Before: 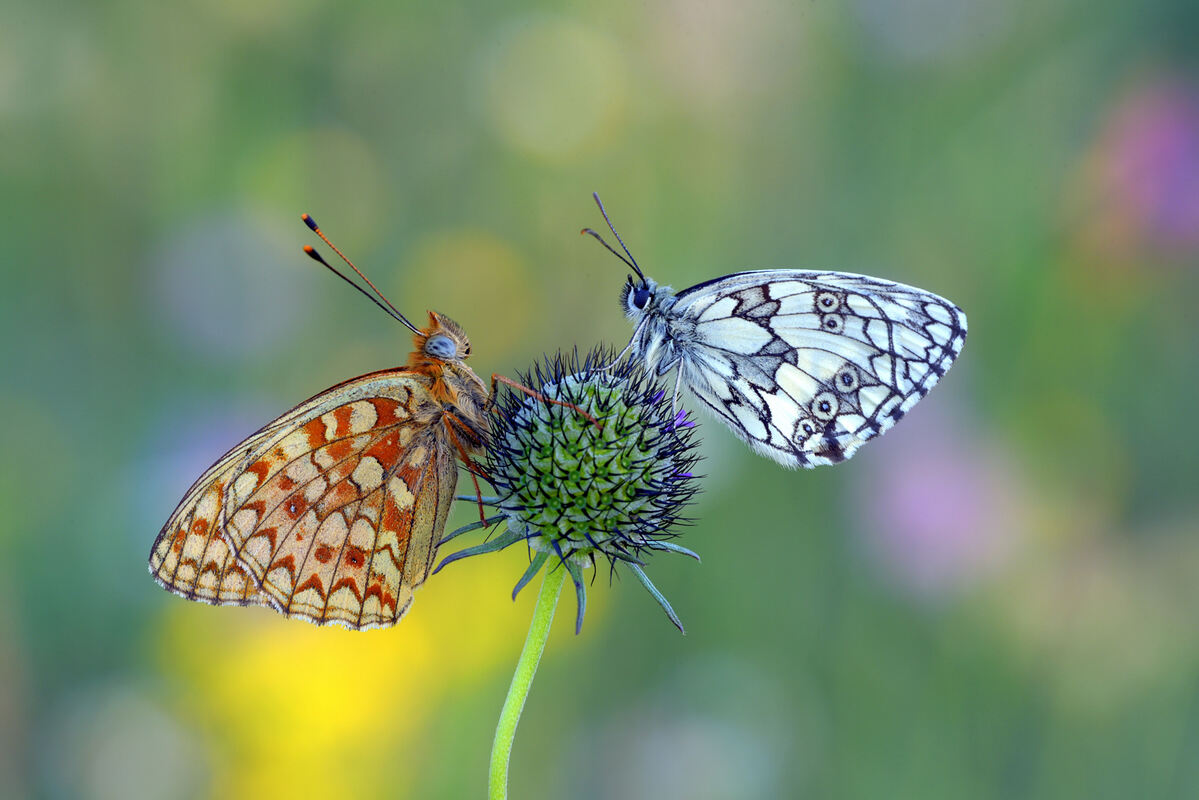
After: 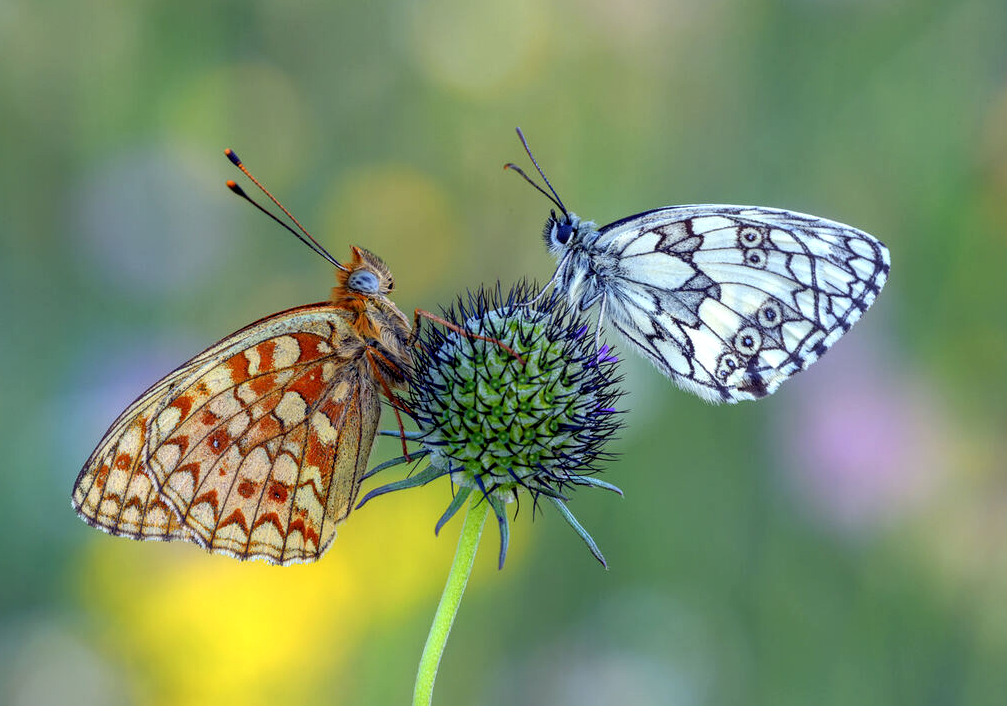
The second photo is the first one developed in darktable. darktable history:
local contrast: on, module defaults
crop: left 6.446%, top 8.188%, right 9.538%, bottom 3.548%
